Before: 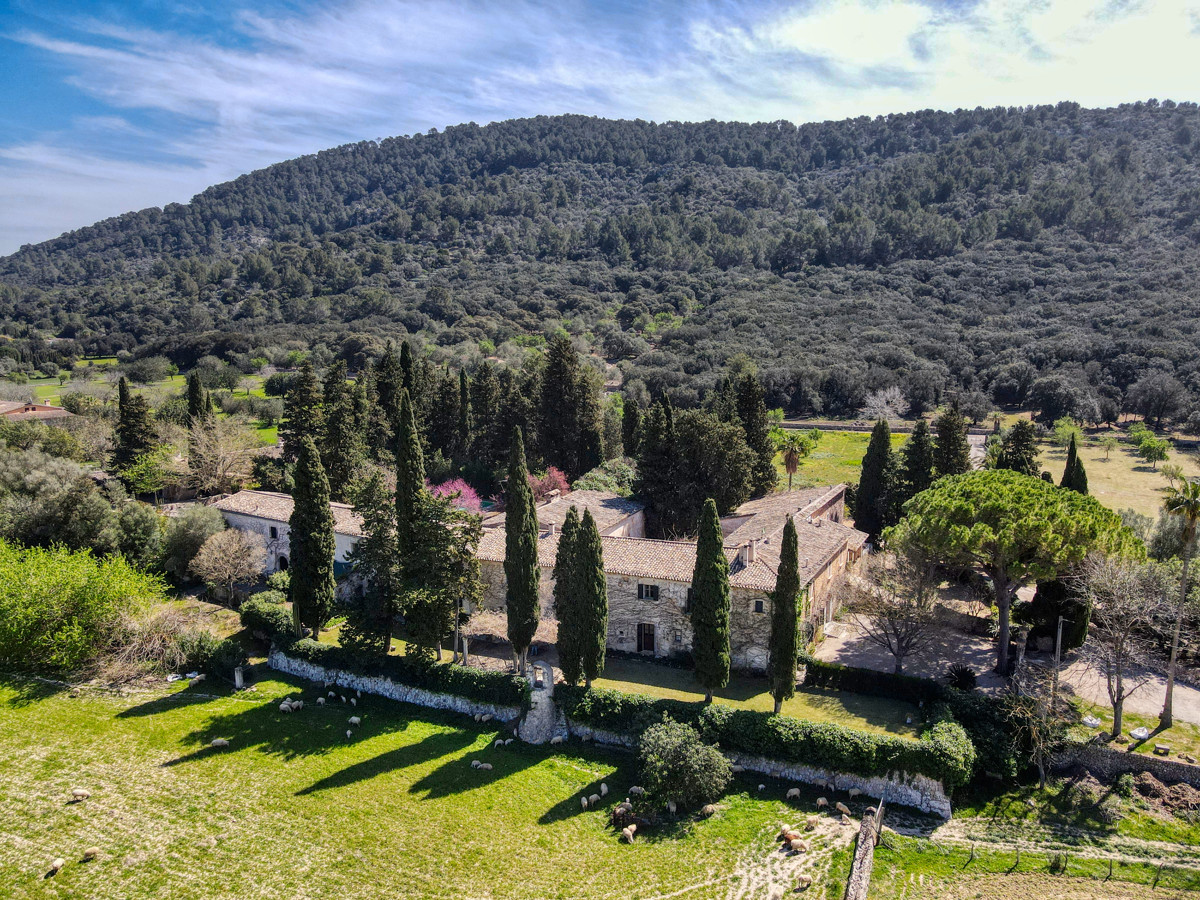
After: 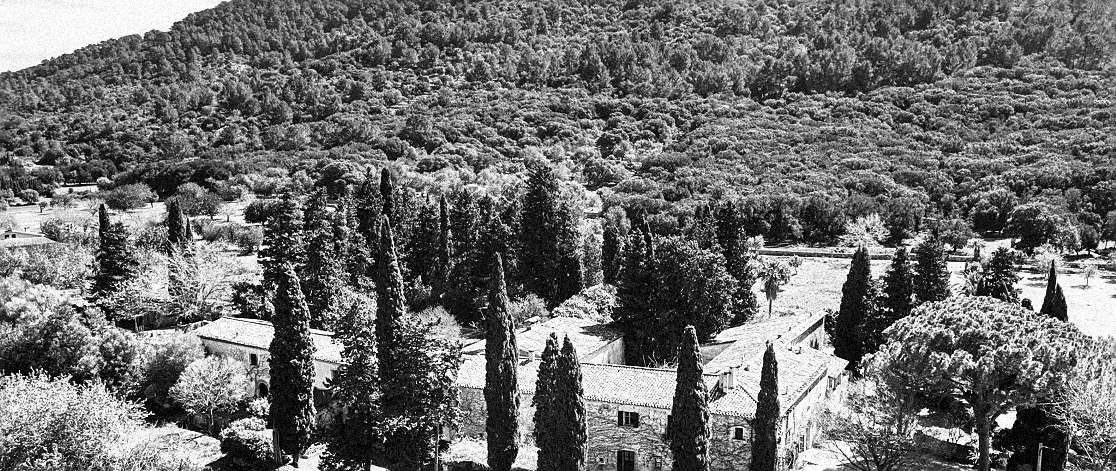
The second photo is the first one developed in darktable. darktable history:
sharpen: on, module defaults
grain: strength 35%, mid-tones bias 0%
monochrome: a -6.99, b 35.61, size 1.4
color correction: highlights a* 21.16, highlights b* 19.61
crop: left 1.744%, top 19.225%, right 5.069%, bottom 28.357%
exposure: black level correction 0, exposure 1.1 EV, compensate highlight preservation false
velvia: on, module defaults
contrast brightness saturation: contrast 0.12, brightness -0.12, saturation 0.2
